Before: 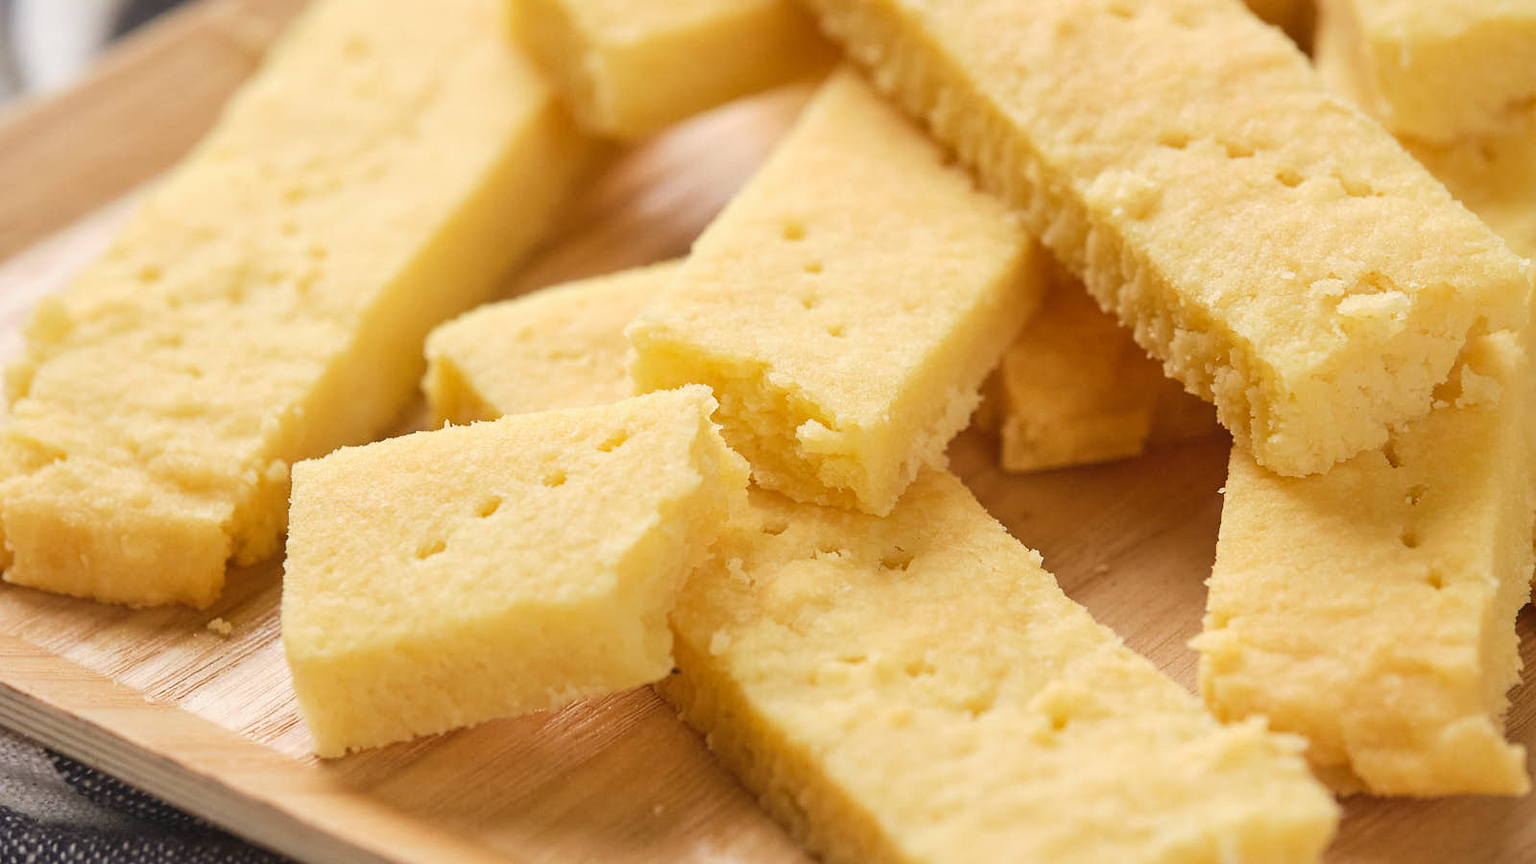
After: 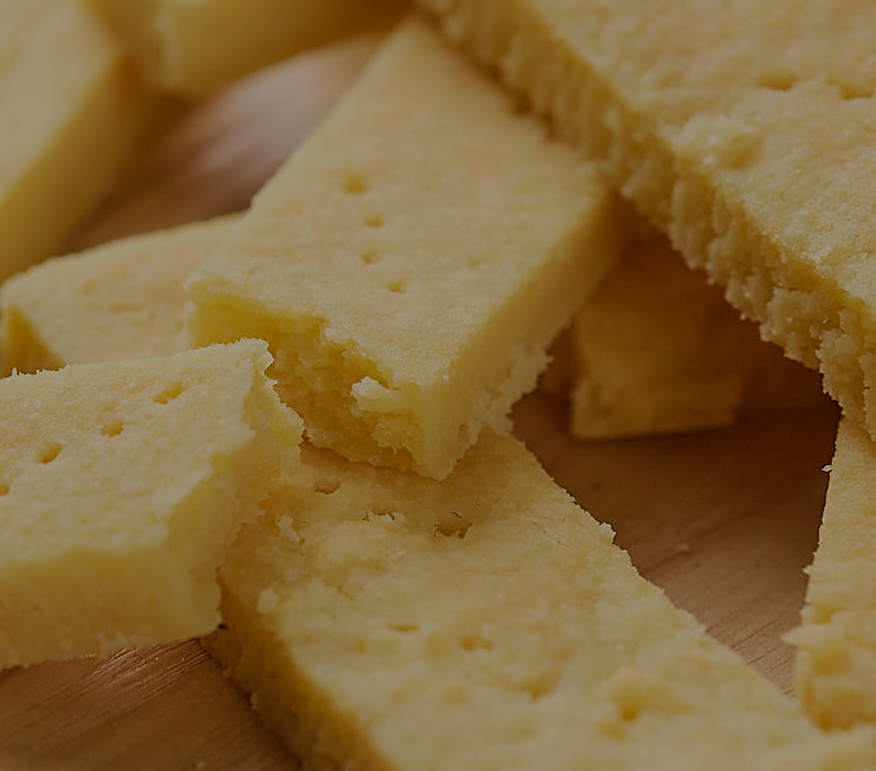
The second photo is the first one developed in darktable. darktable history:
exposure: exposure -1.468 EV, compensate highlight preservation false
rotate and perspective: rotation 1.69°, lens shift (vertical) -0.023, lens shift (horizontal) -0.291, crop left 0.025, crop right 0.988, crop top 0.092, crop bottom 0.842
sharpen: on, module defaults
crop: left 21.674%, right 22.086%
